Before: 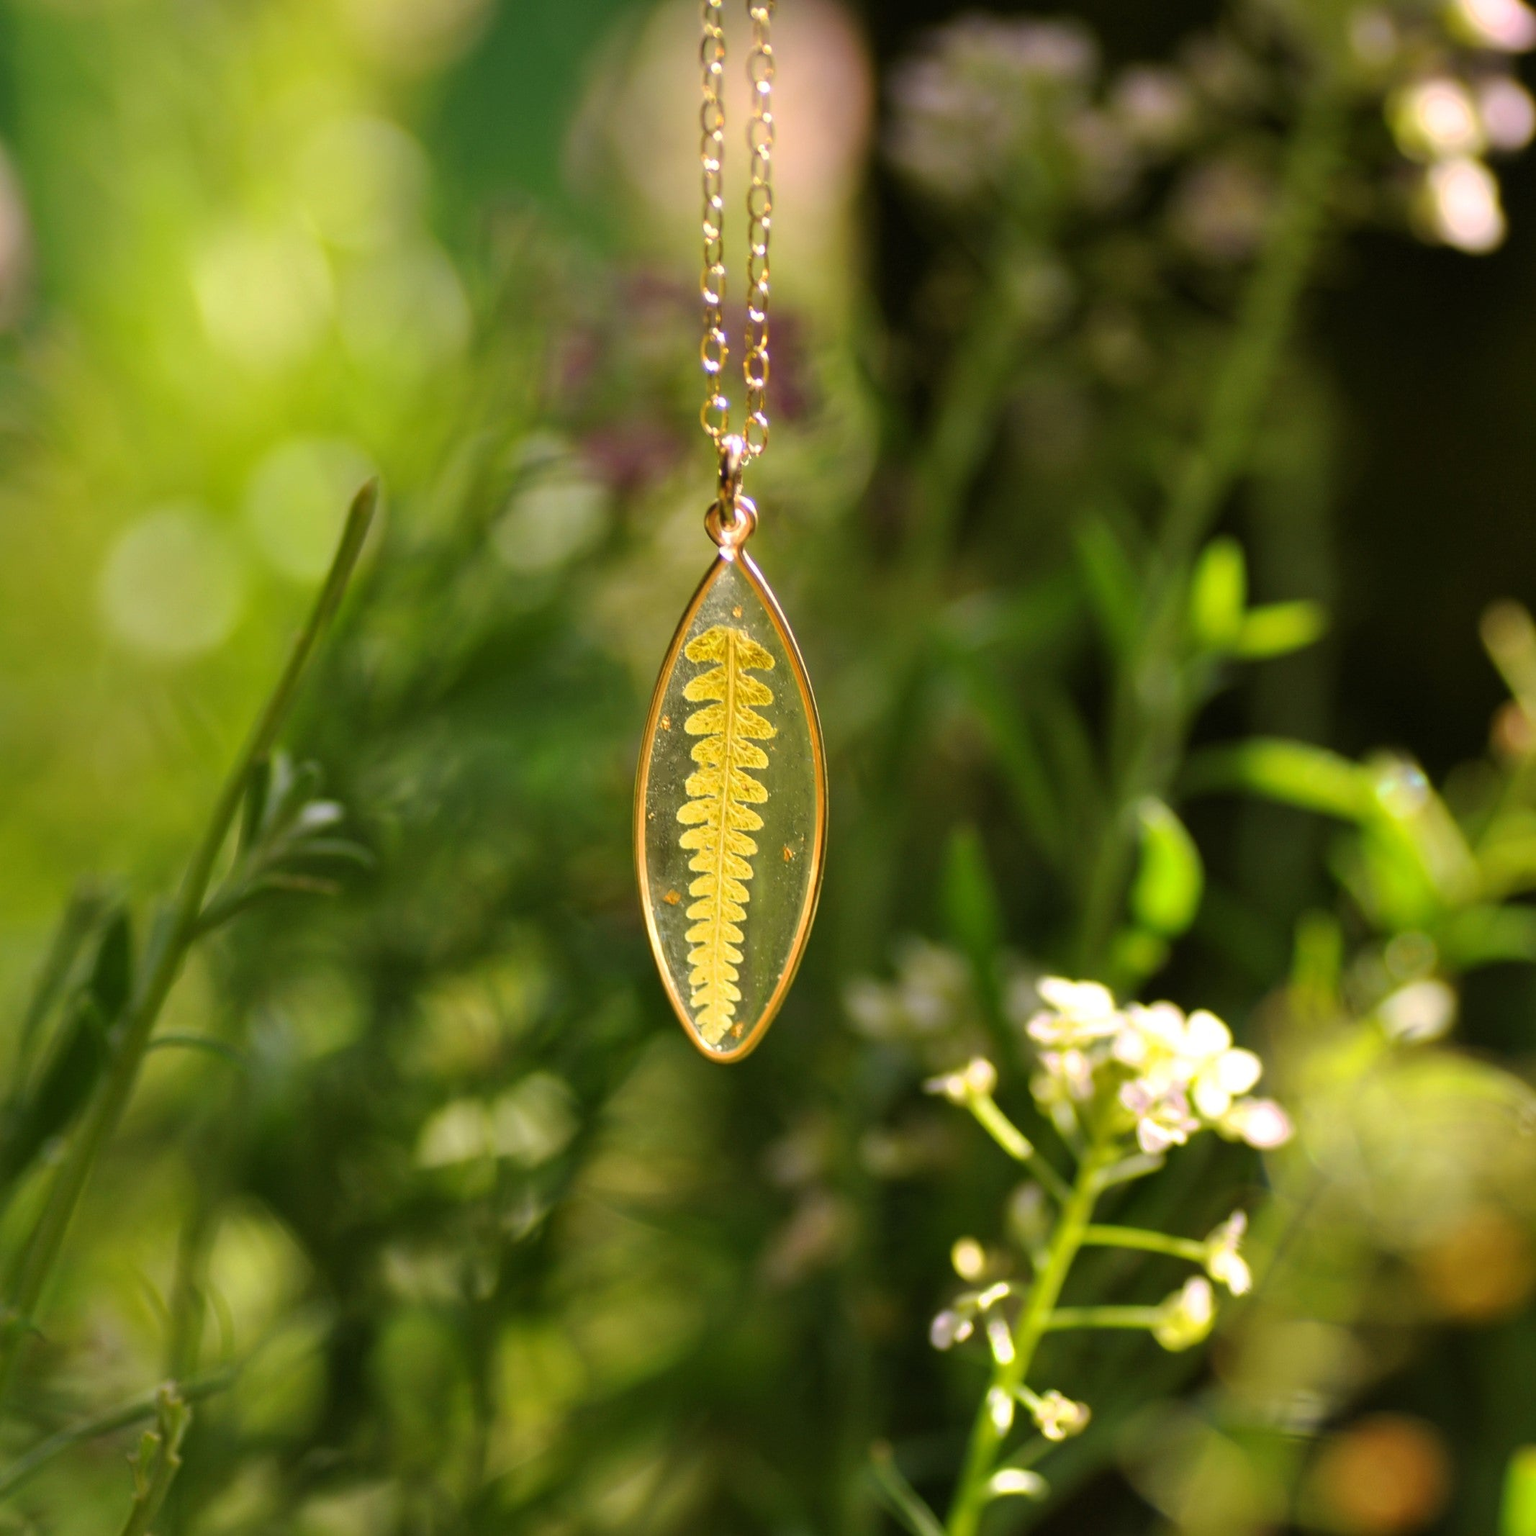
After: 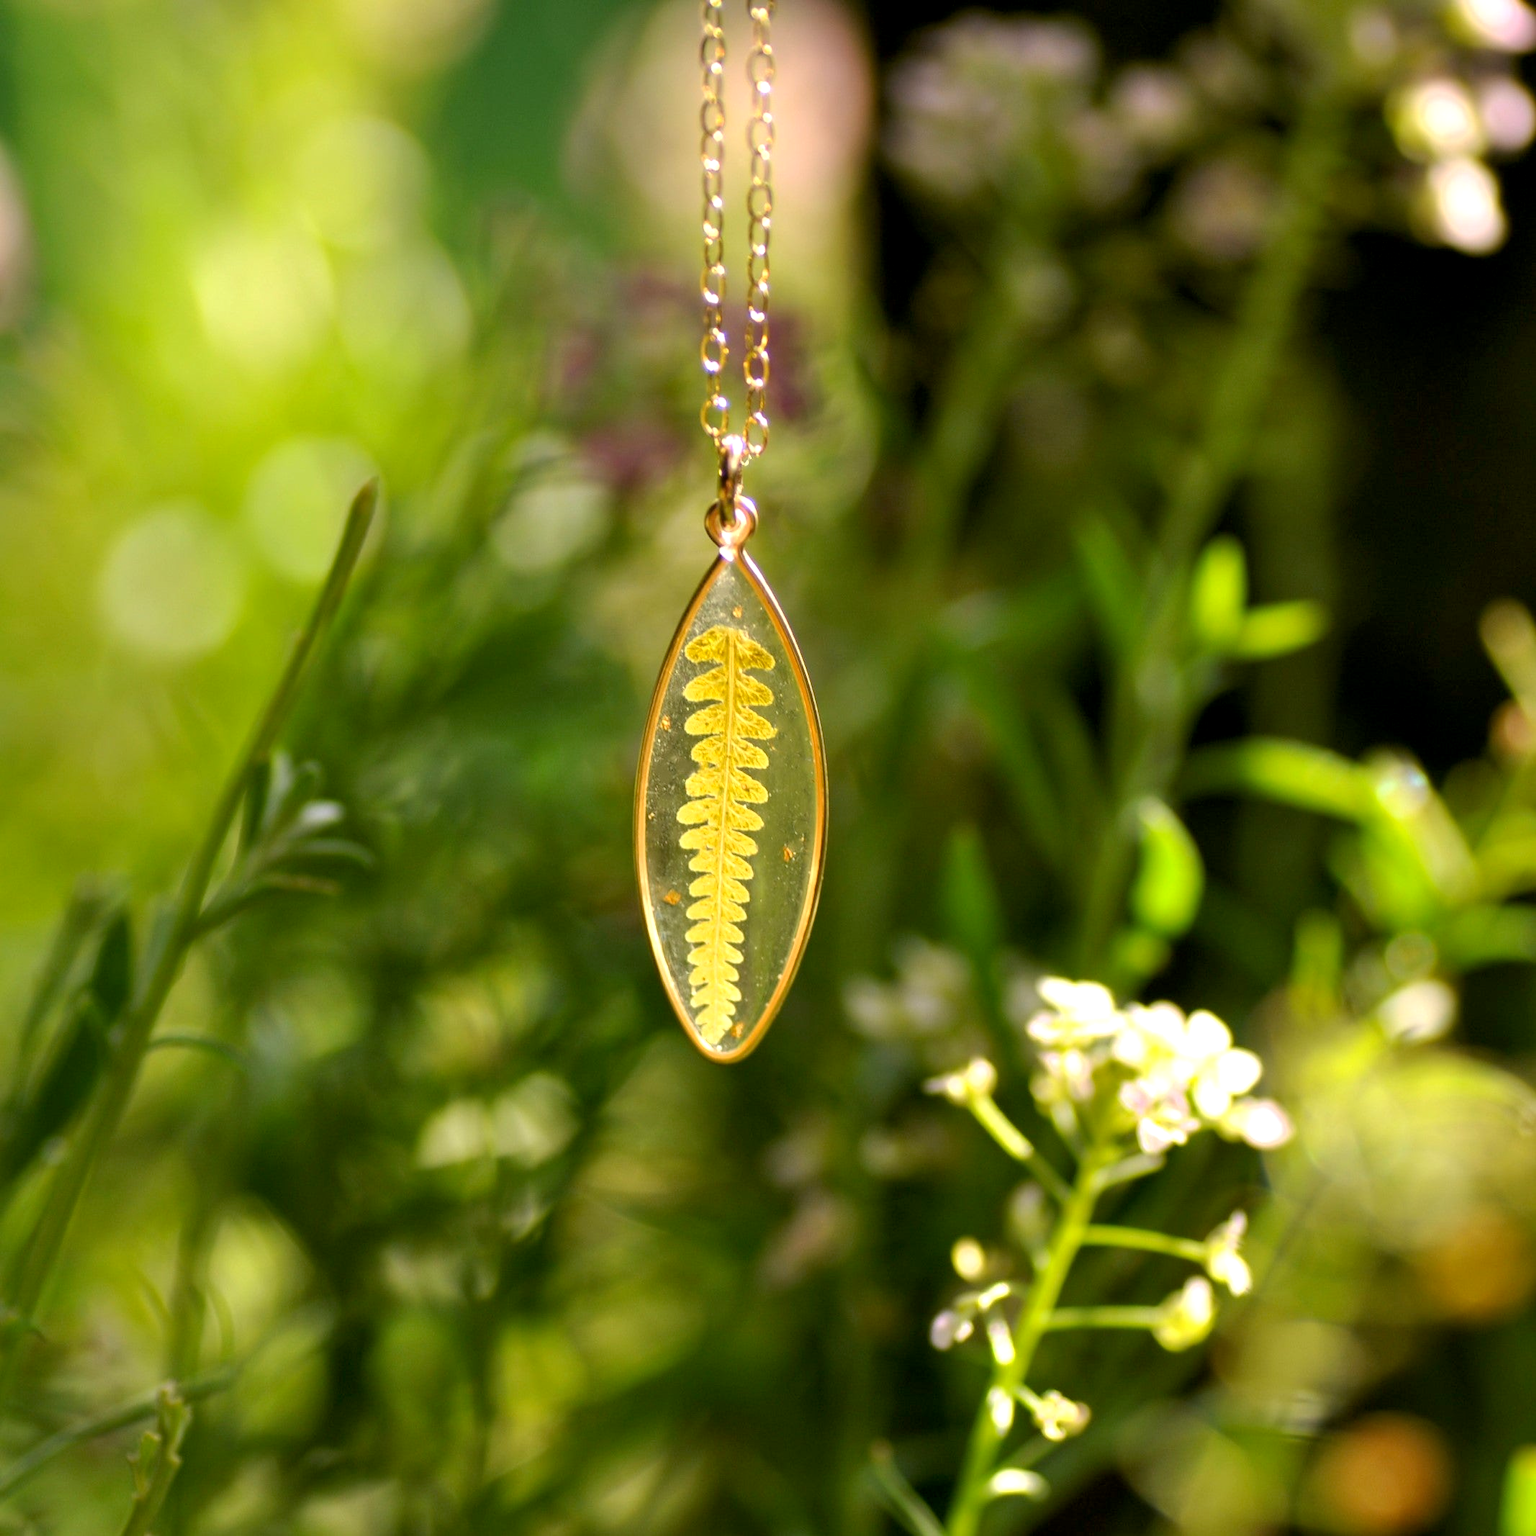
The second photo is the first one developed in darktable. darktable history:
exposure: black level correction 0.005, exposure 0.276 EV, compensate highlight preservation false
